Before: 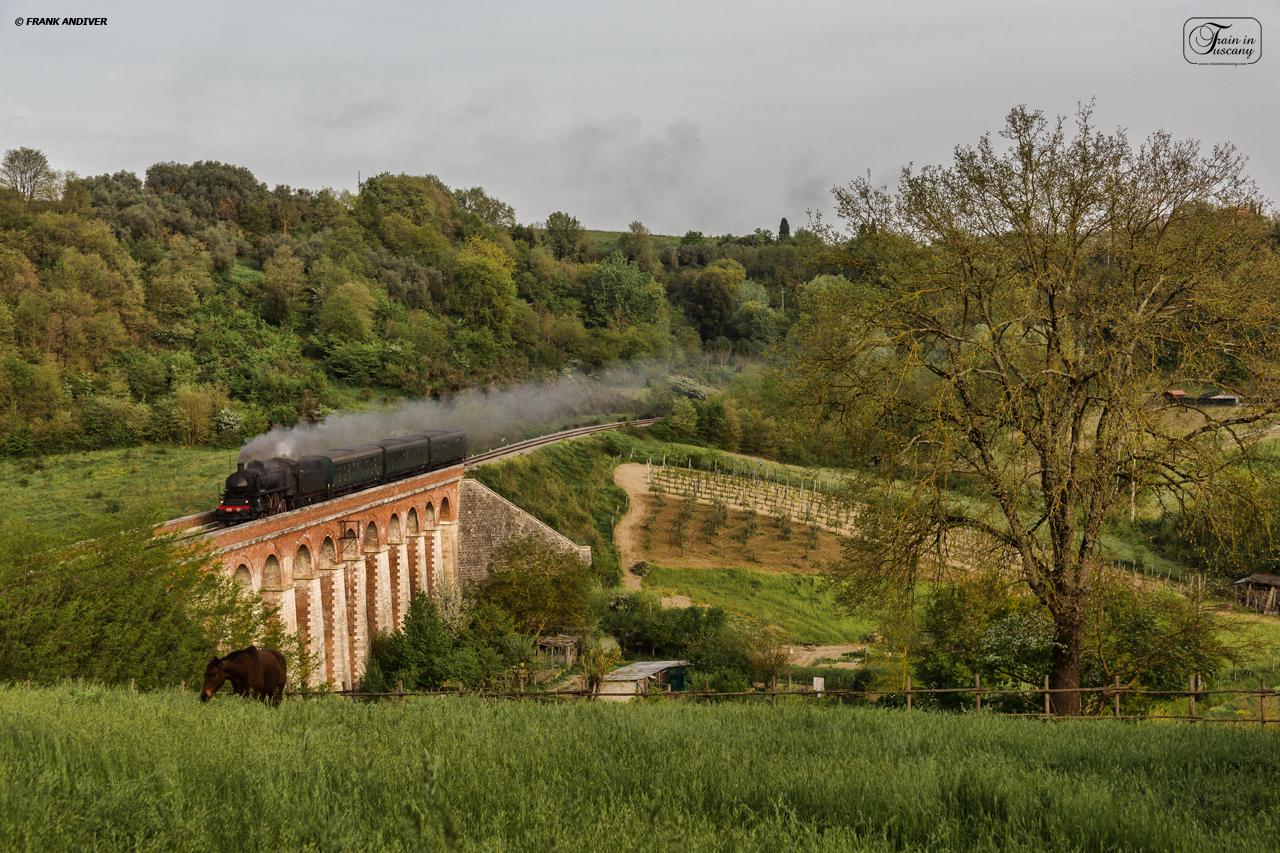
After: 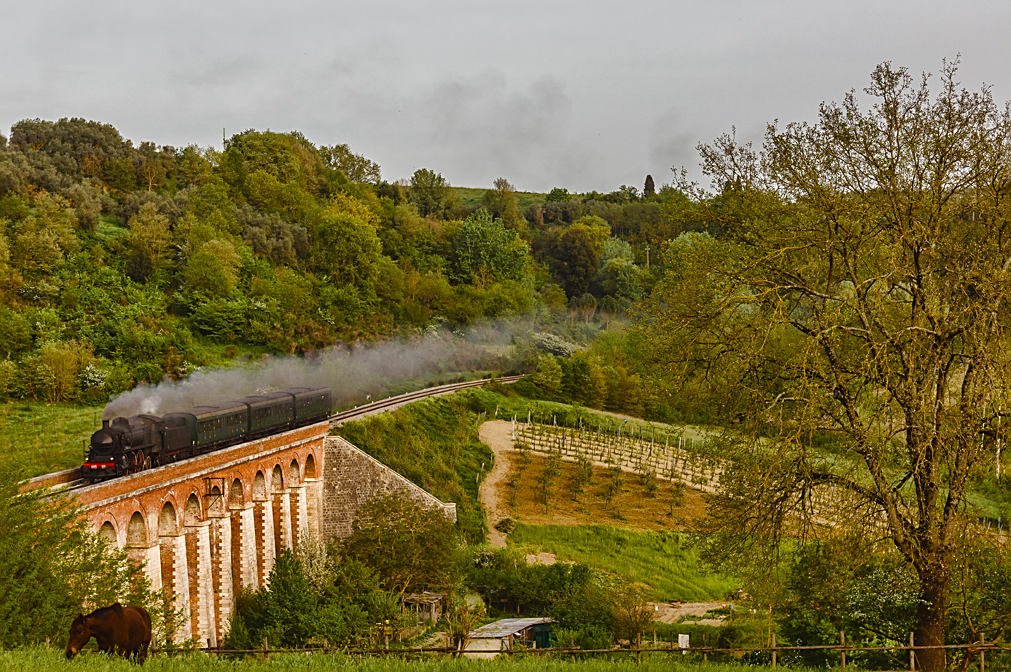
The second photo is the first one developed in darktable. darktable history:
crop and rotate: left 10.565%, top 5.134%, right 10.399%, bottom 15.987%
exposure: black level correction -0.004, exposure 0.051 EV, compensate exposure bias true, compensate highlight preservation false
color balance rgb: shadows lift › chroma 2.016%, shadows lift › hue 49.09°, linear chroma grading › mid-tones 8.07%, perceptual saturation grading › global saturation 20%, perceptual saturation grading › highlights -25.339%, perceptual saturation grading › shadows 50.196%
sharpen: on, module defaults
